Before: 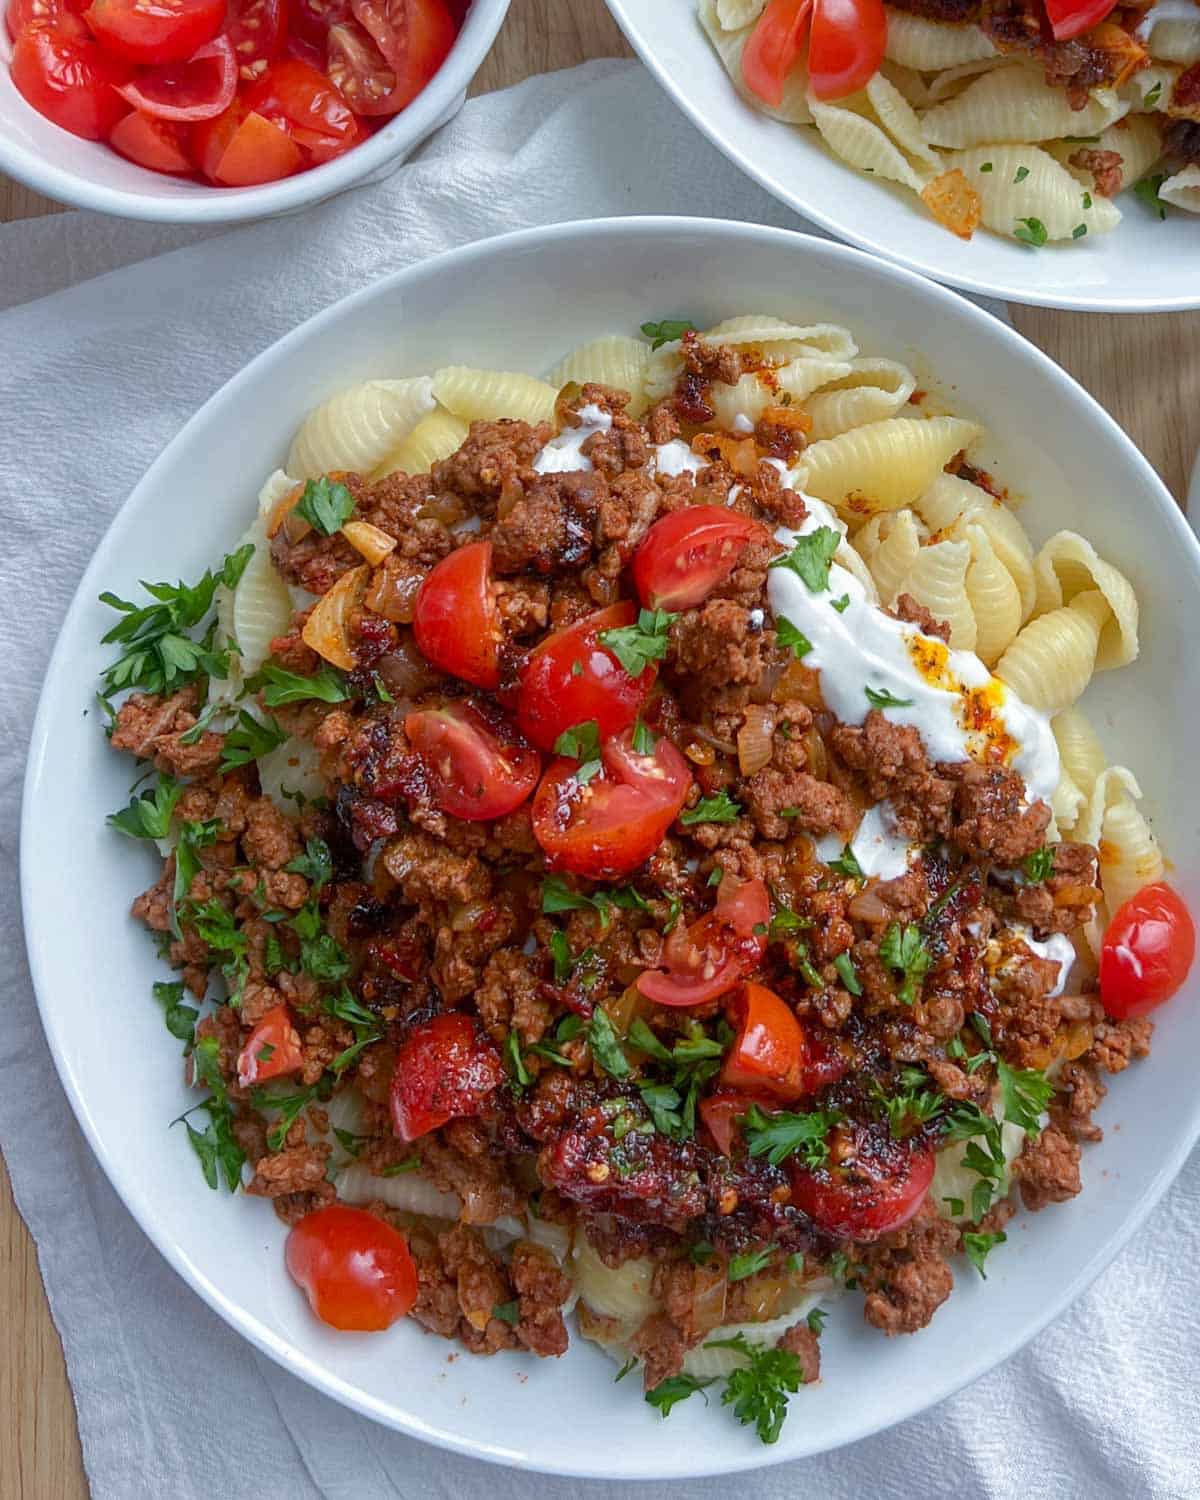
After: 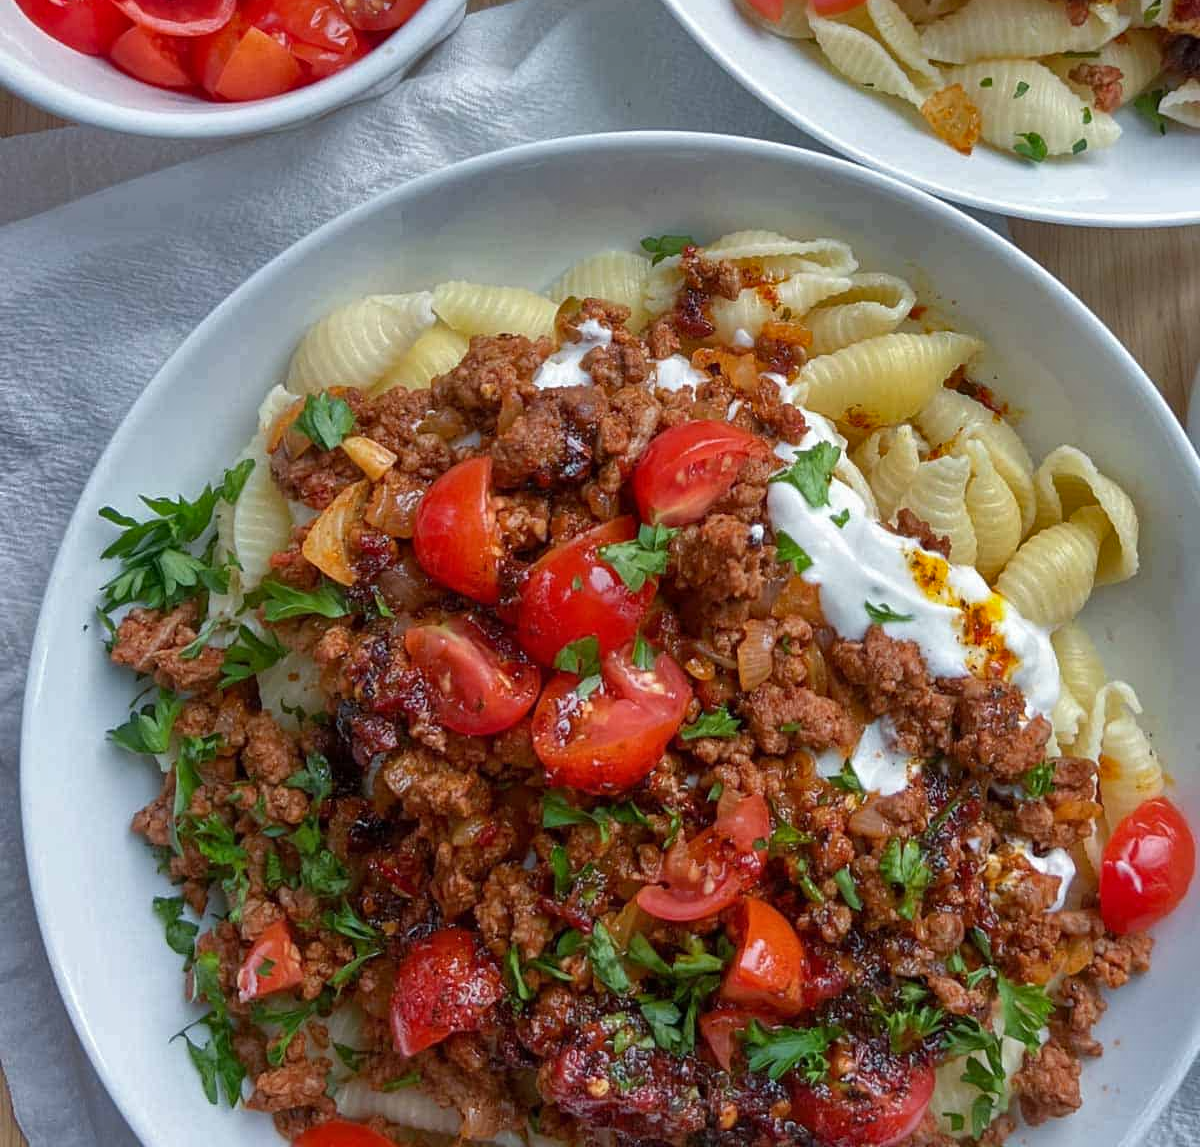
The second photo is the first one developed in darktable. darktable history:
crop: top 5.721%, bottom 17.782%
shadows and highlights: shadows 18.42, highlights -83.9, soften with gaussian
